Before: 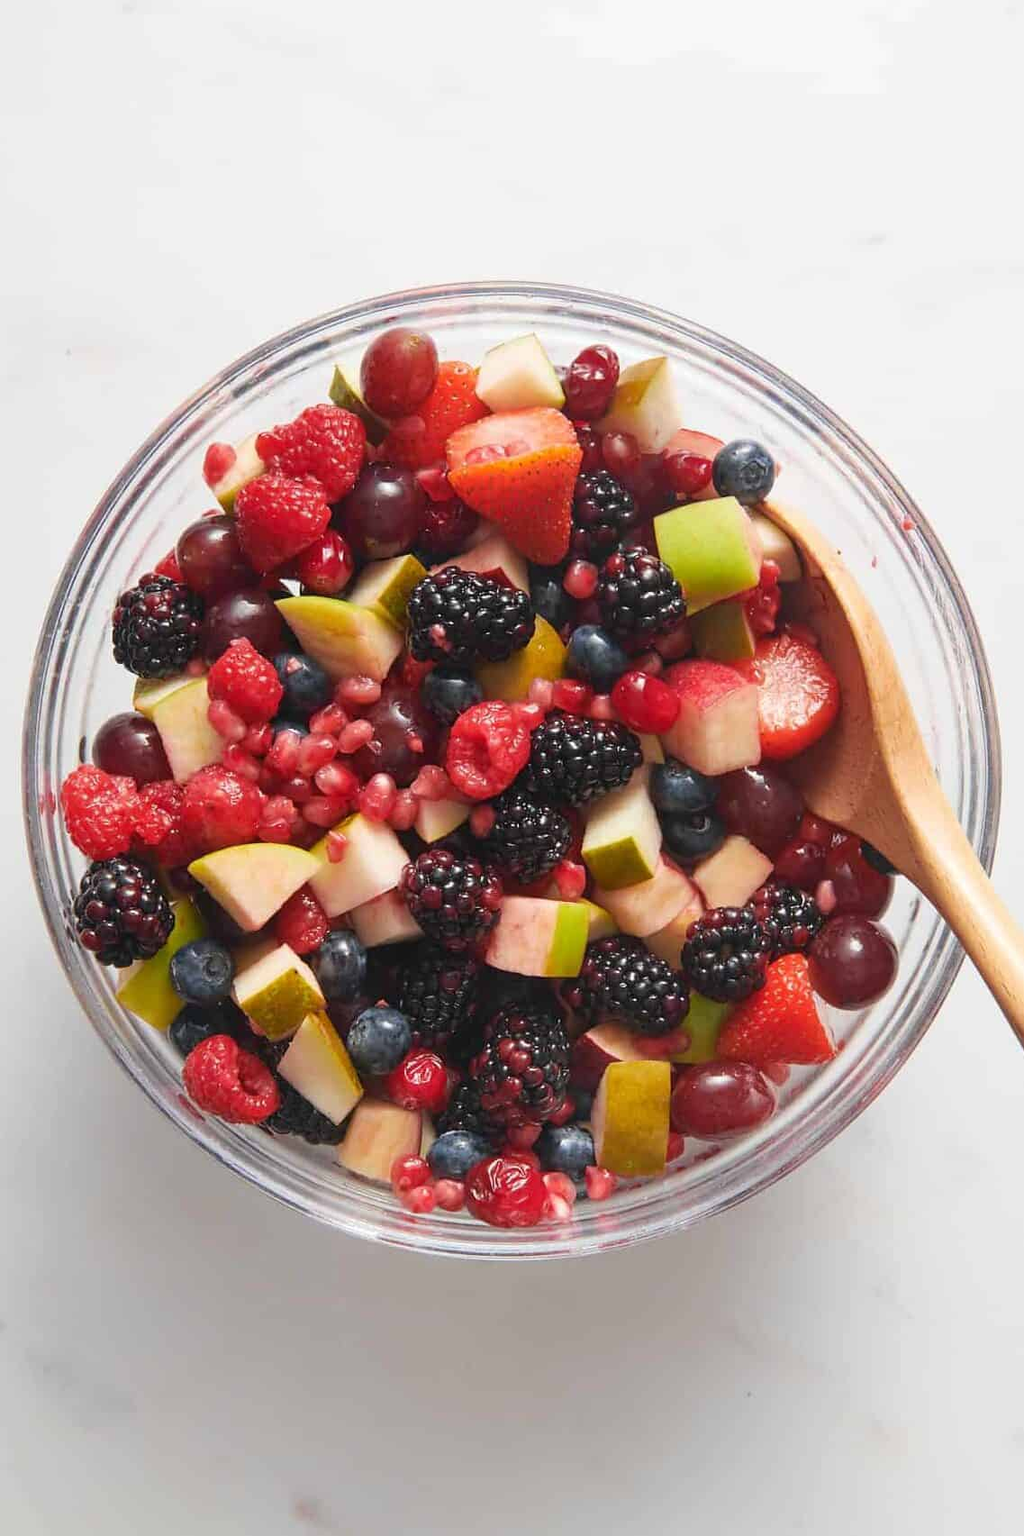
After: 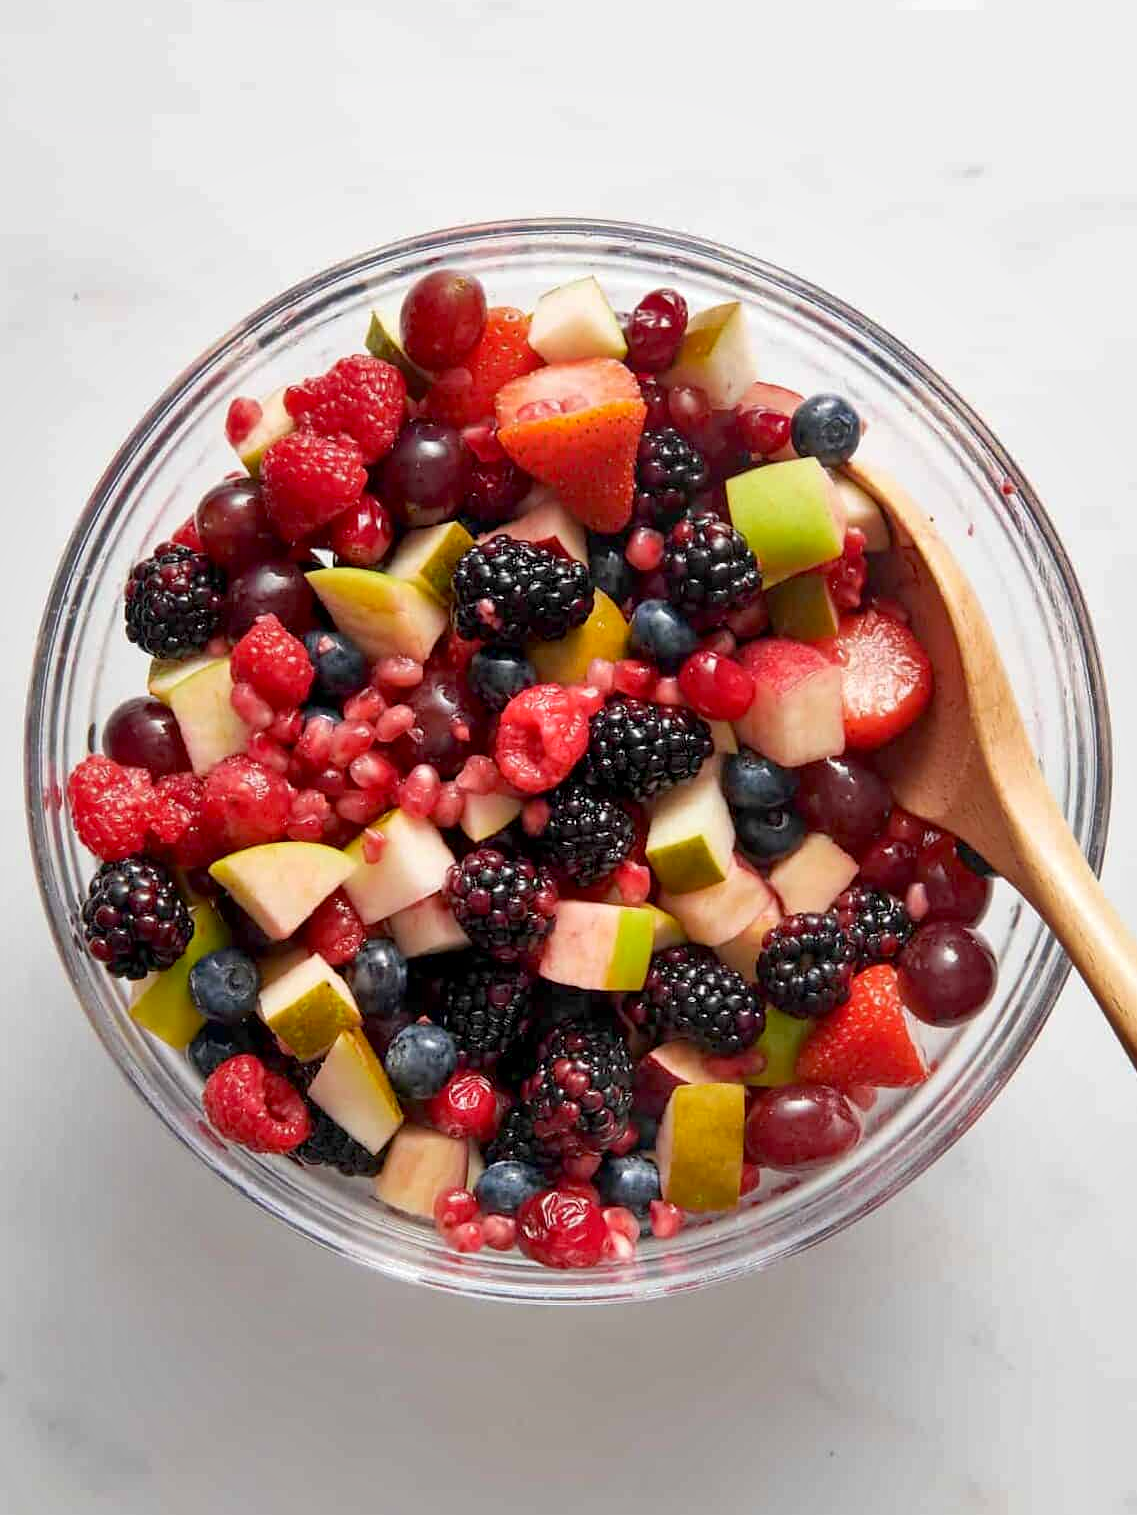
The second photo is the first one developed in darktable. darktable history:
exposure: black level correction 0.01, exposure 0.007 EV, compensate highlight preservation false
shadows and highlights: white point adjustment 0.978, soften with gaussian
crop and rotate: top 5.526%, bottom 5.566%
tone curve: color space Lab, independent channels, preserve colors none
